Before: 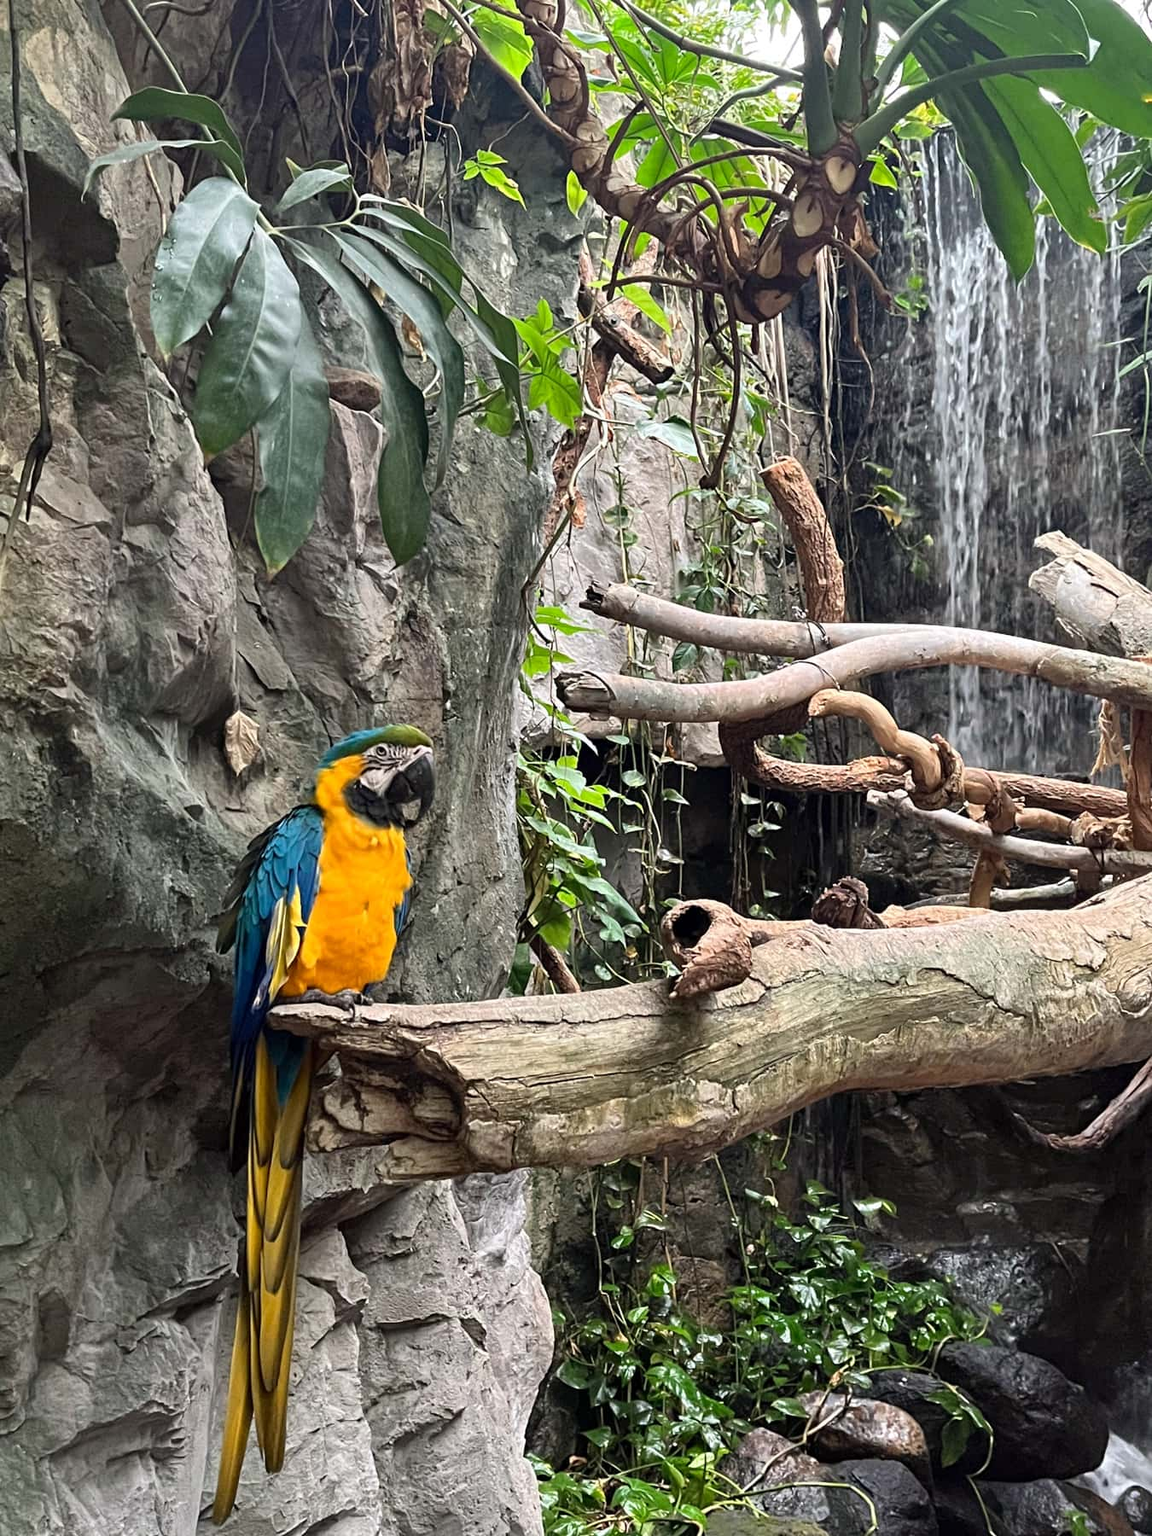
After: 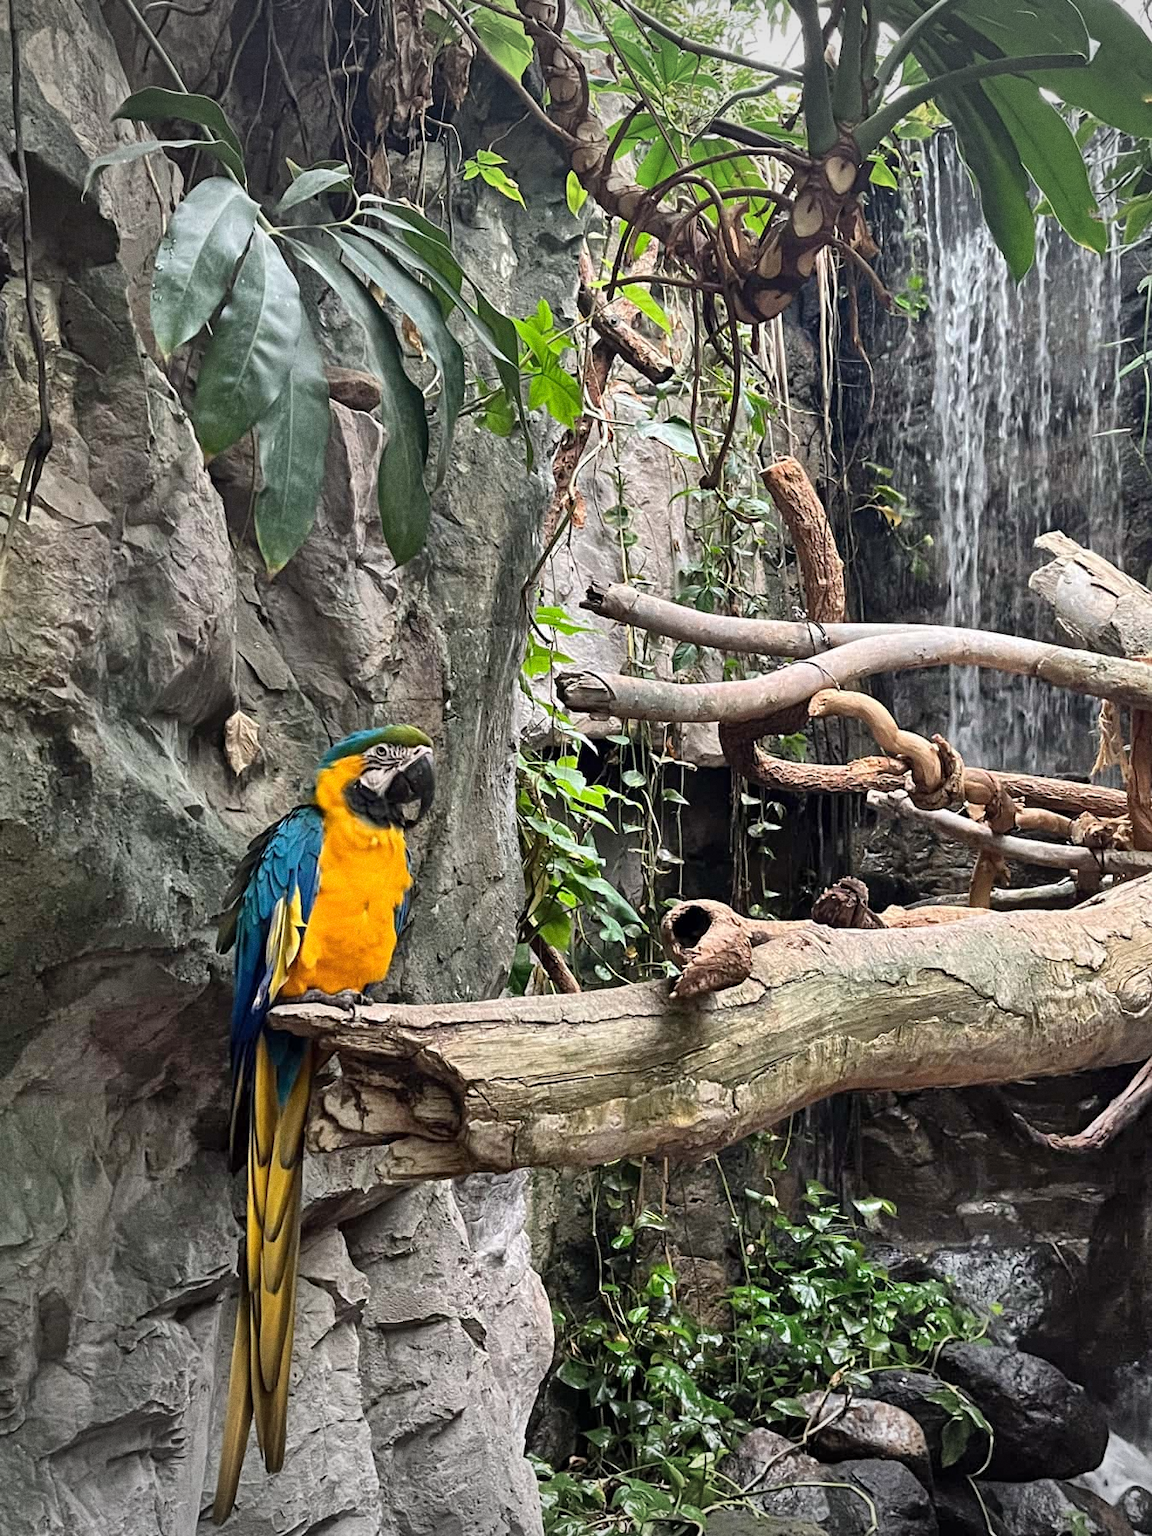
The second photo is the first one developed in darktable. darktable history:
vignetting: fall-off start 100%, brightness -0.282, width/height ratio 1.31
grain: coarseness 0.09 ISO
shadows and highlights: shadows 60, soften with gaussian
